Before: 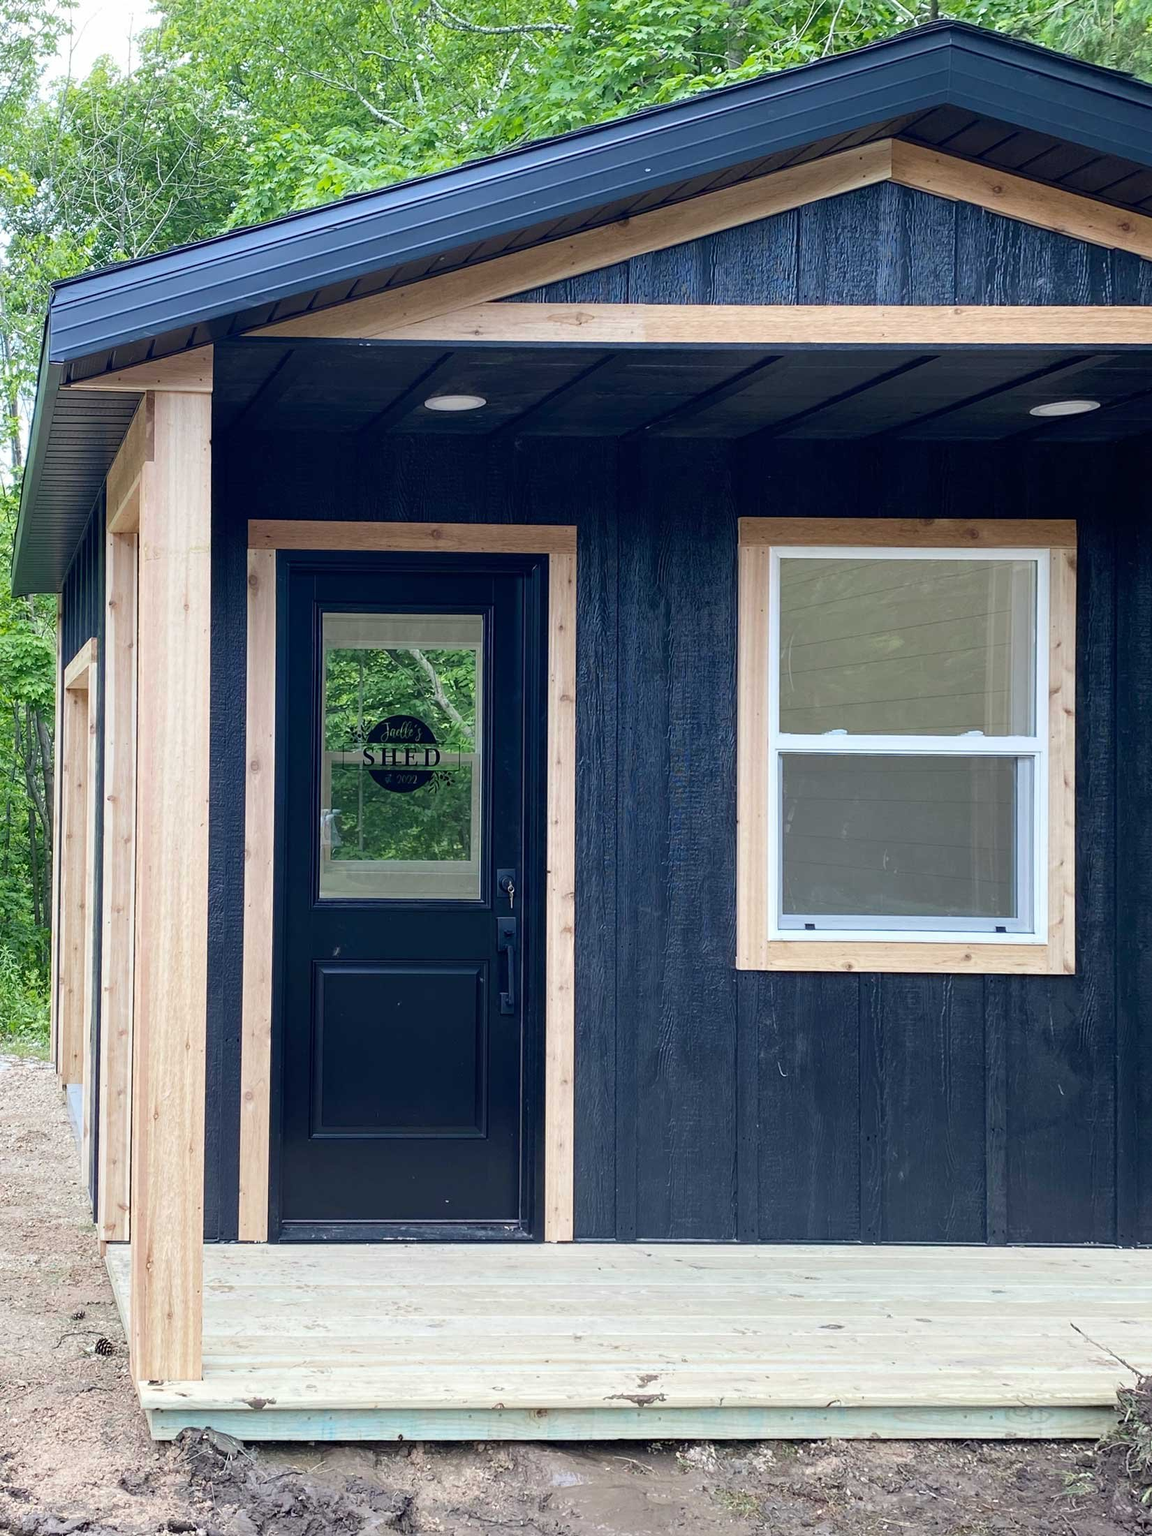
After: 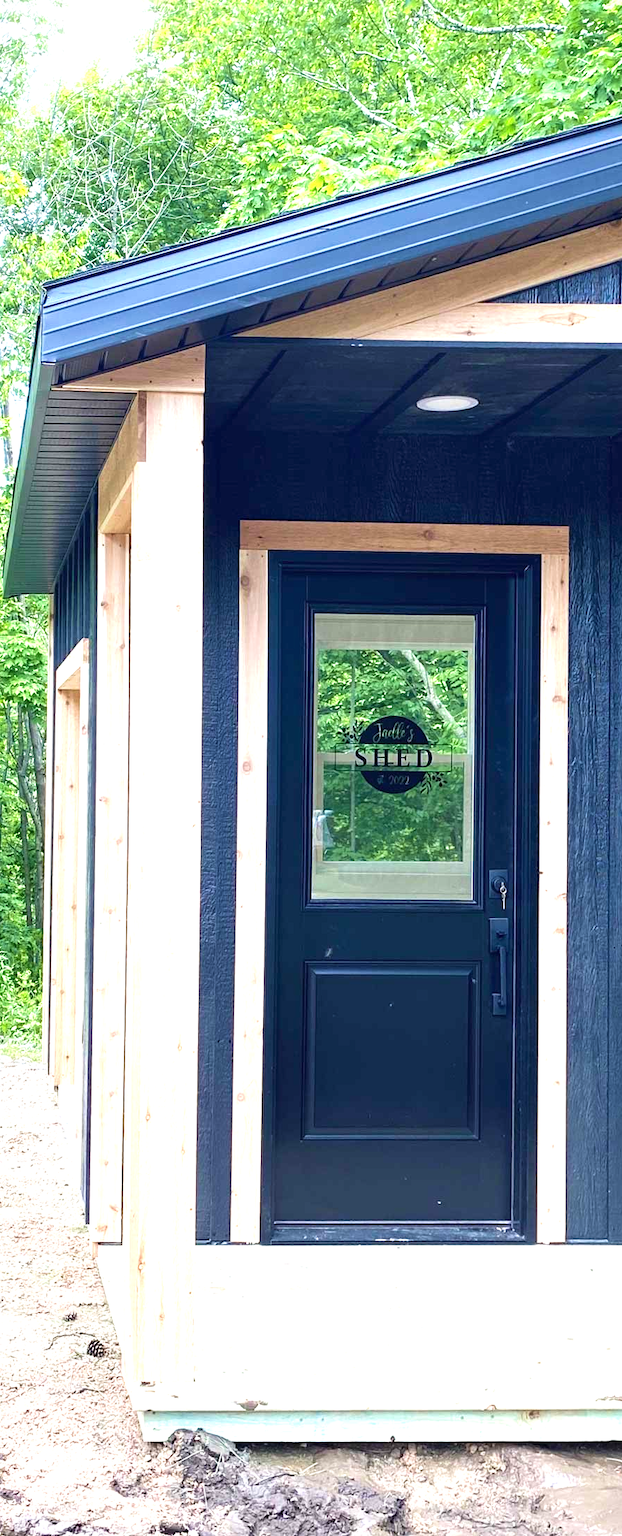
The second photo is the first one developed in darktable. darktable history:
exposure: black level correction 0, exposure 1.096 EV, compensate exposure bias true
crop: left 0.763%, right 45.177%, bottom 0.085%
velvia: on, module defaults
